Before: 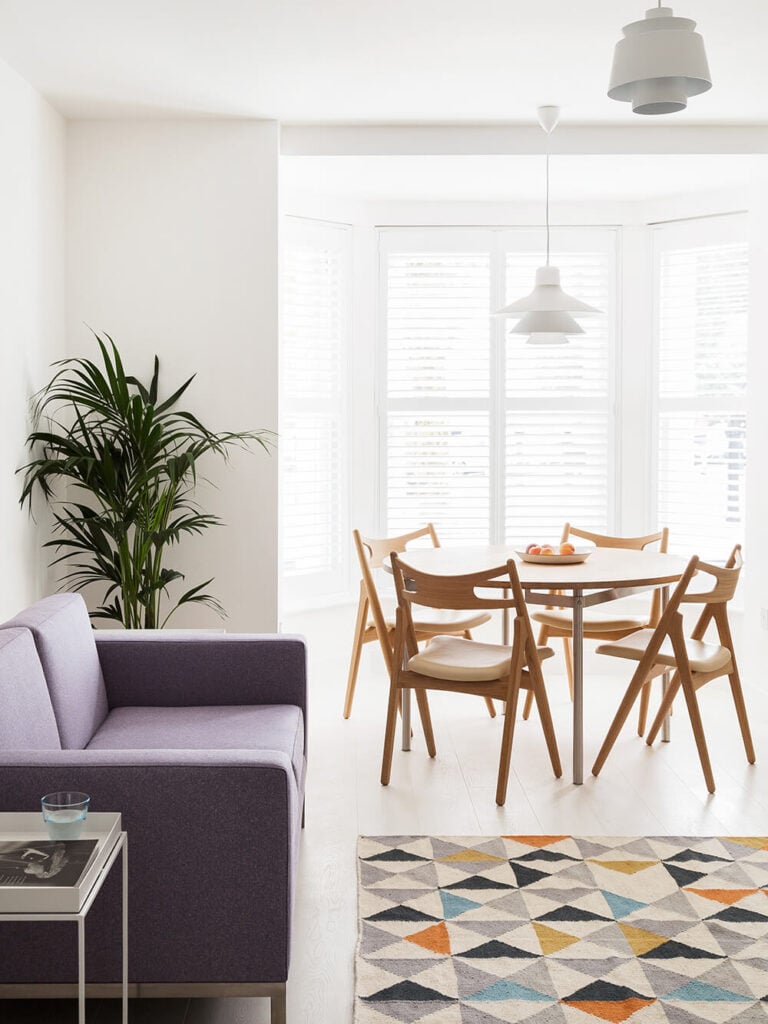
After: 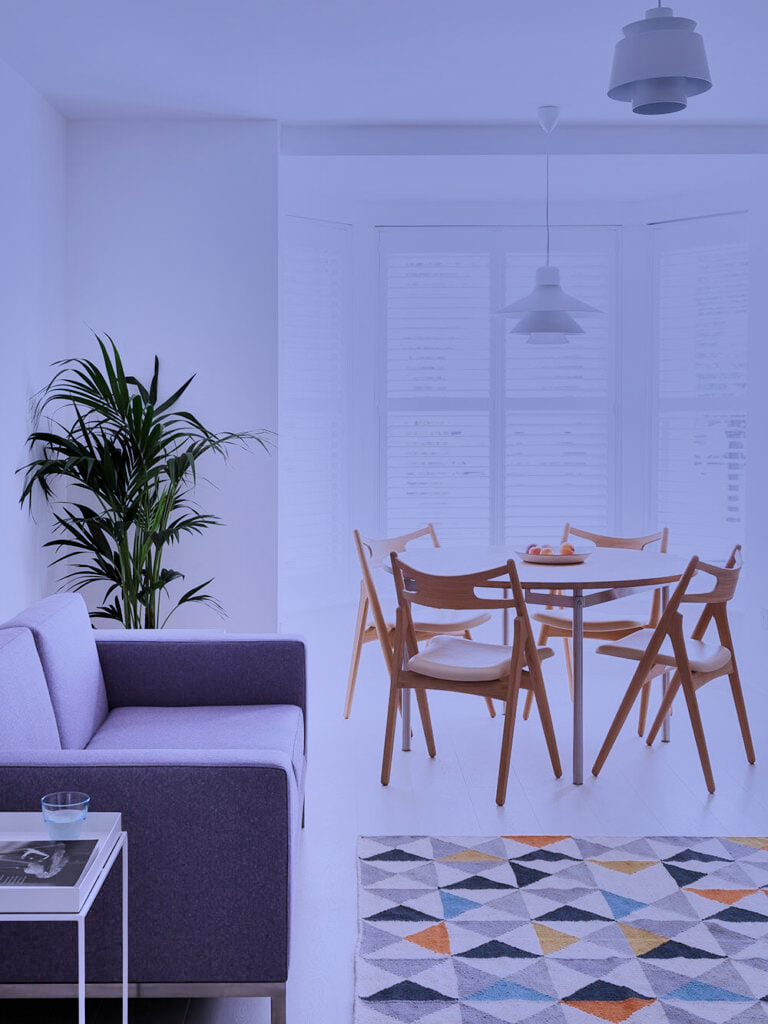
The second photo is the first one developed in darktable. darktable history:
shadows and highlights: white point adjustment 0.1, highlights -70, soften with gaussian
filmic rgb: black relative exposure -7.65 EV, white relative exposure 4.56 EV, hardness 3.61
color calibration: illuminant as shot in camera, adaptation linear Bradford (ICC v4), x 0.406, y 0.405, temperature 3570.35 K, saturation algorithm version 1 (2020)
white balance: red 1.066, blue 1.119
